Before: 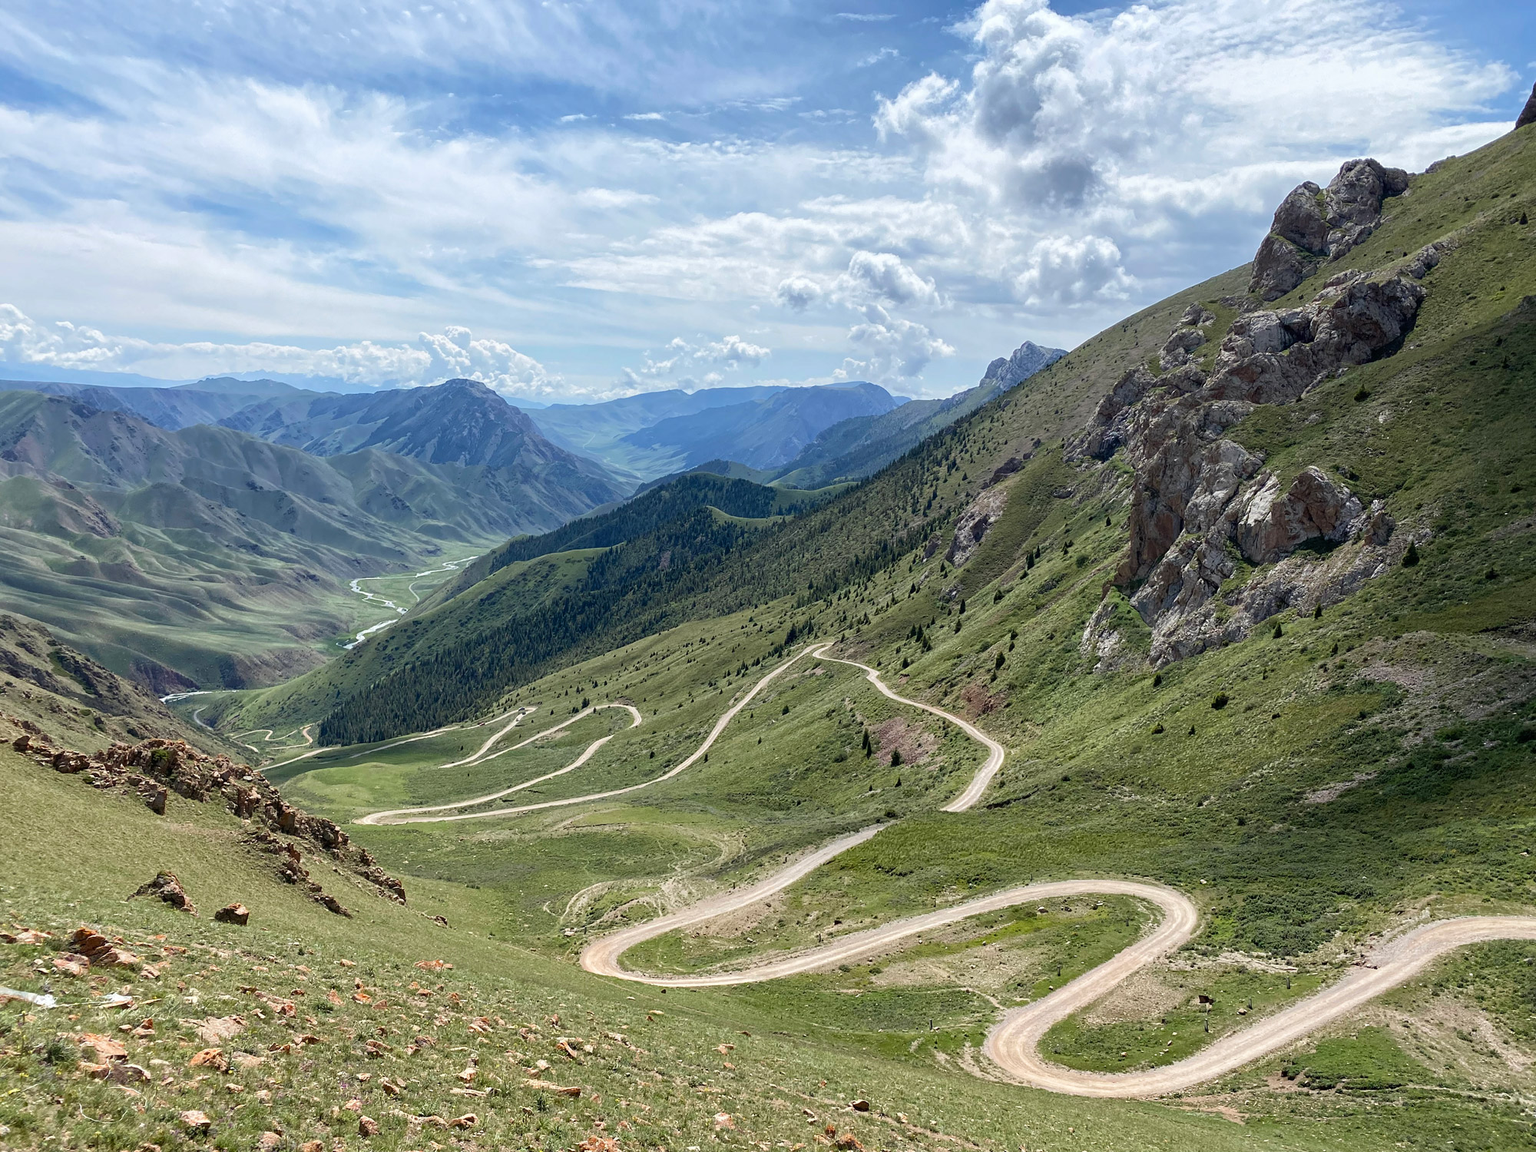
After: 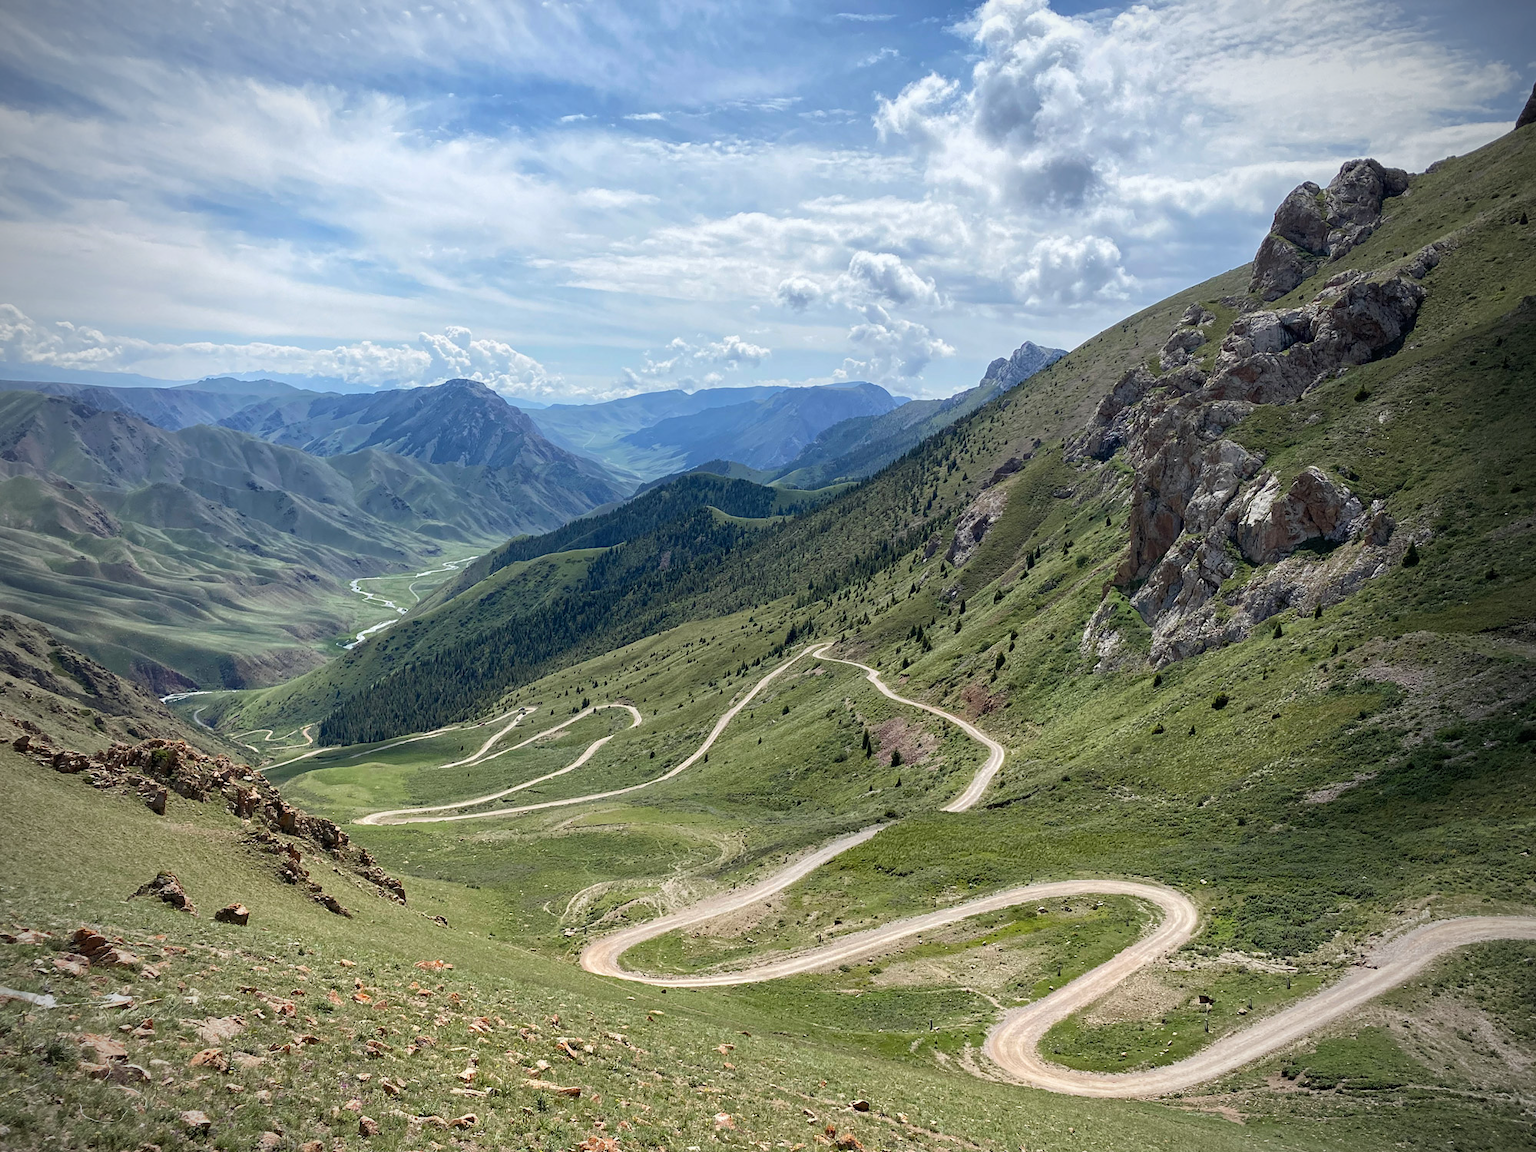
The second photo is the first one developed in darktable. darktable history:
vignetting: fall-off start 74.4%, fall-off radius 66.37%, brightness -0.82, unbound false
